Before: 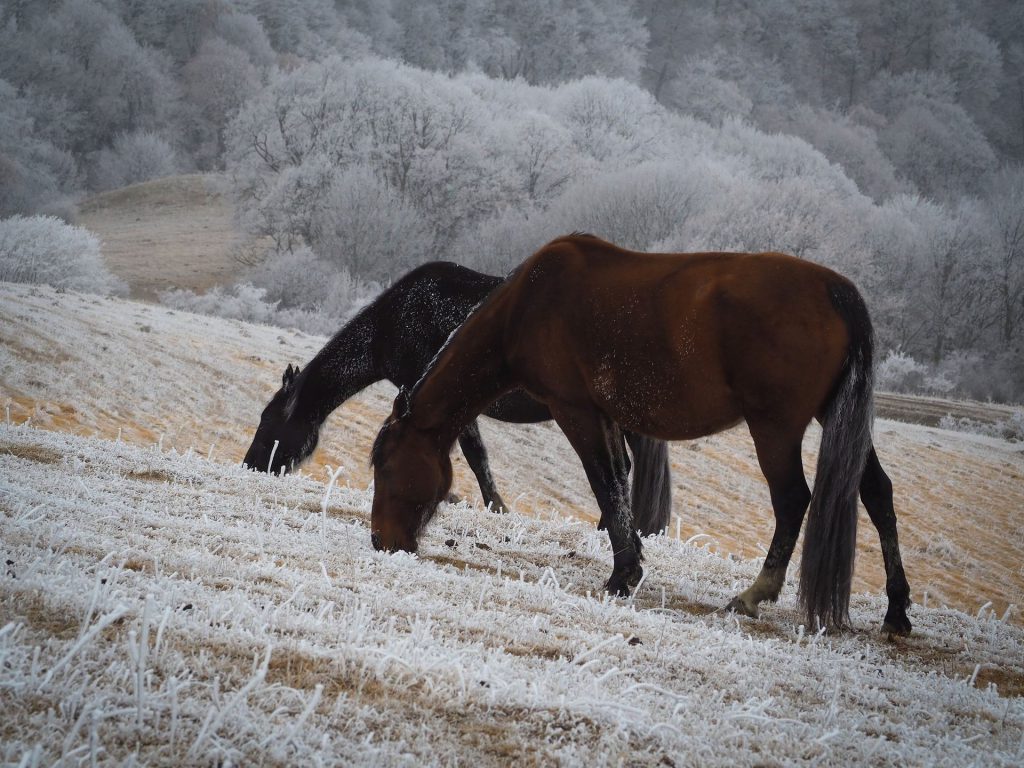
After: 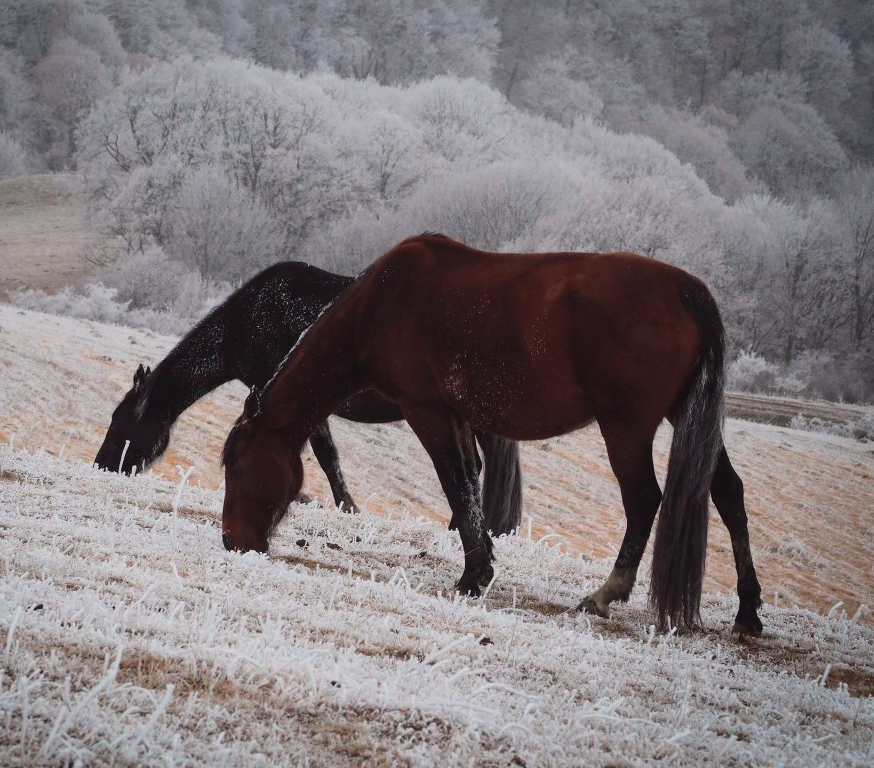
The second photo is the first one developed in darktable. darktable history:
crop and rotate: left 14.584%
tone curve: curves: ch0 [(0, 0.023) (0.184, 0.168) (0.491, 0.519) (0.748, 0.765) (1, 0.919)]; ch1 [(0, 0) (0.179, 0.173) (0.322, 0.32) (0.424, 0.424) (0.496, 0.501) (0.563, 0.586) (0.761, 0.803) (1, 1)]; ch2 [(0, 0) (0.434, 0.447) (0.483, 0.487) (0.557, 0.541) (0.697, 0.68) (1, 1)], color space Lab, independent channels, preserve colors none
